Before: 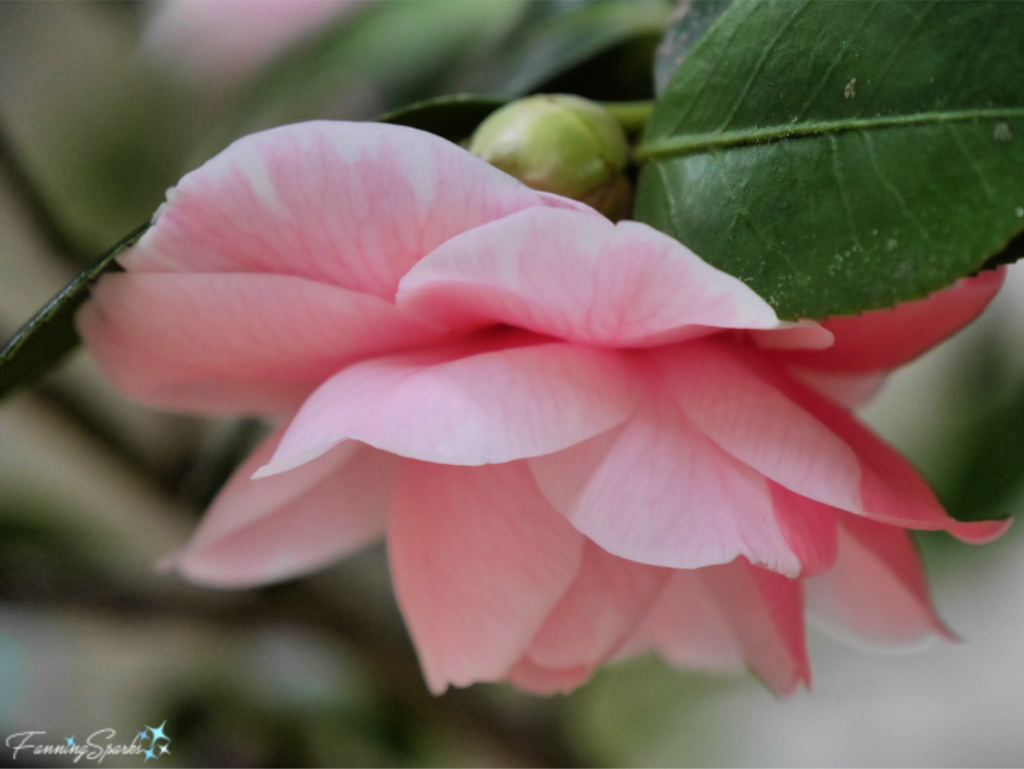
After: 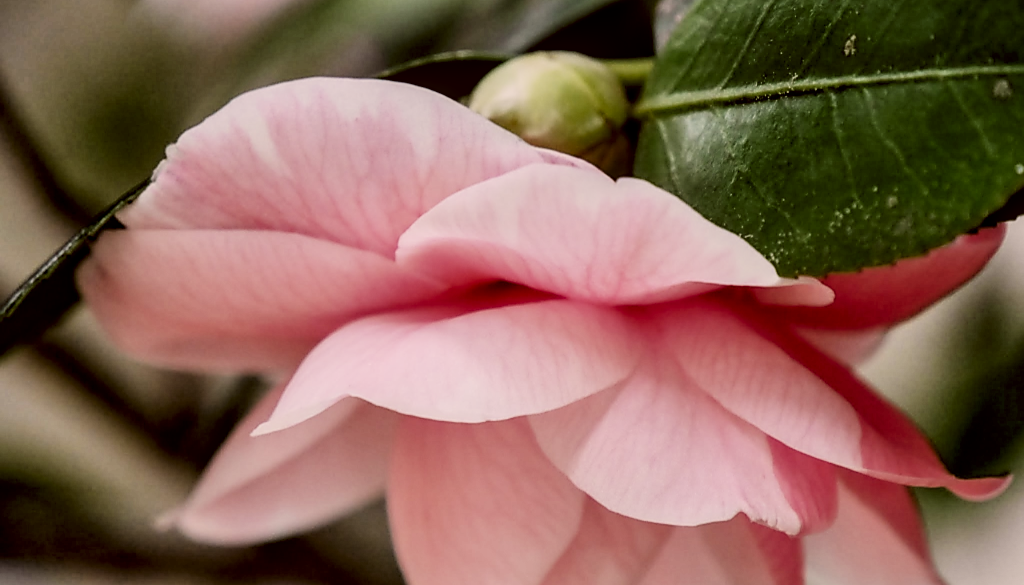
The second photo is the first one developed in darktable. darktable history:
filmic rgb: black relative exposure -7.65 EV, white relative exposure 4.56 EV, hardness 3.61, preserve chrominance no, color science v5 (2021)
crop: top 5.702%, bottom 18.176%
sharpen: radius 1.368, amount 1.242, threshold 0.699
color correction: highlights a* 6.31, highlights b* 8.04, shadows a* 6.71, shadows b* 6.88, saturation 0.883
local contrast: highlights 41%, shadows 60%, detail 136%, midtone range 0.509
contrast brightness saturation: contrast 0.235, brightness 0.093
